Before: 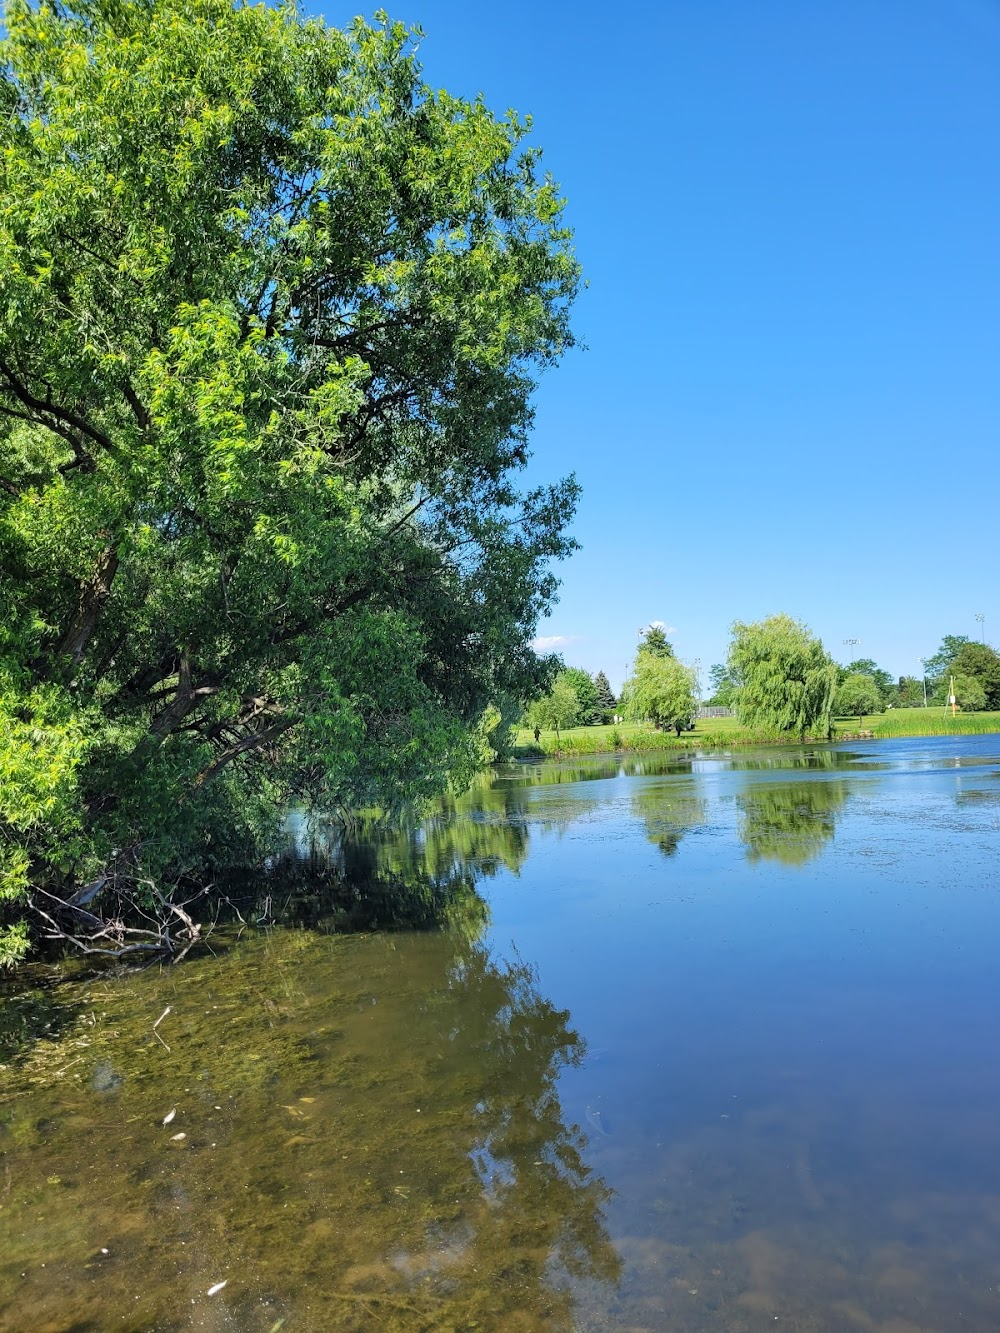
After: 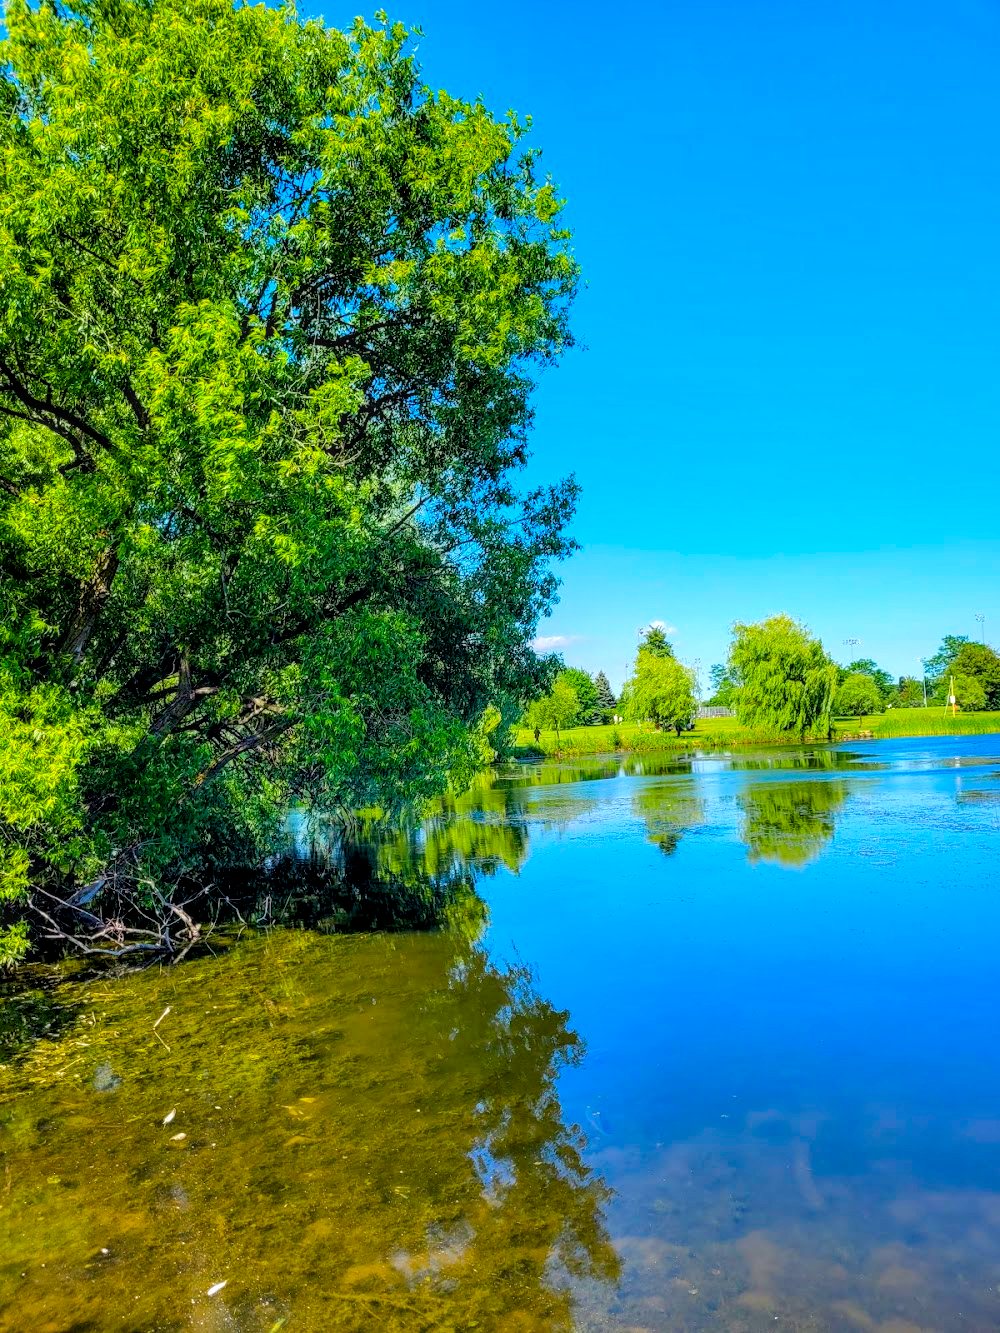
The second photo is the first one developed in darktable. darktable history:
exposure: black level correction 0.01, exposure 0.116 EV, compensate highlight preservation false
color balance rgb: linear chroma grading › global chroma 24.71%, perceptual saturation grading › global saturation 36.812%, perceptual brilliance grading › mid-tones 10.069%, perceptual brilliance grading › shadows 15.393%, global vibrance 14.15%
local contrast: highlights 6%, shadows 3%, detail 133%
